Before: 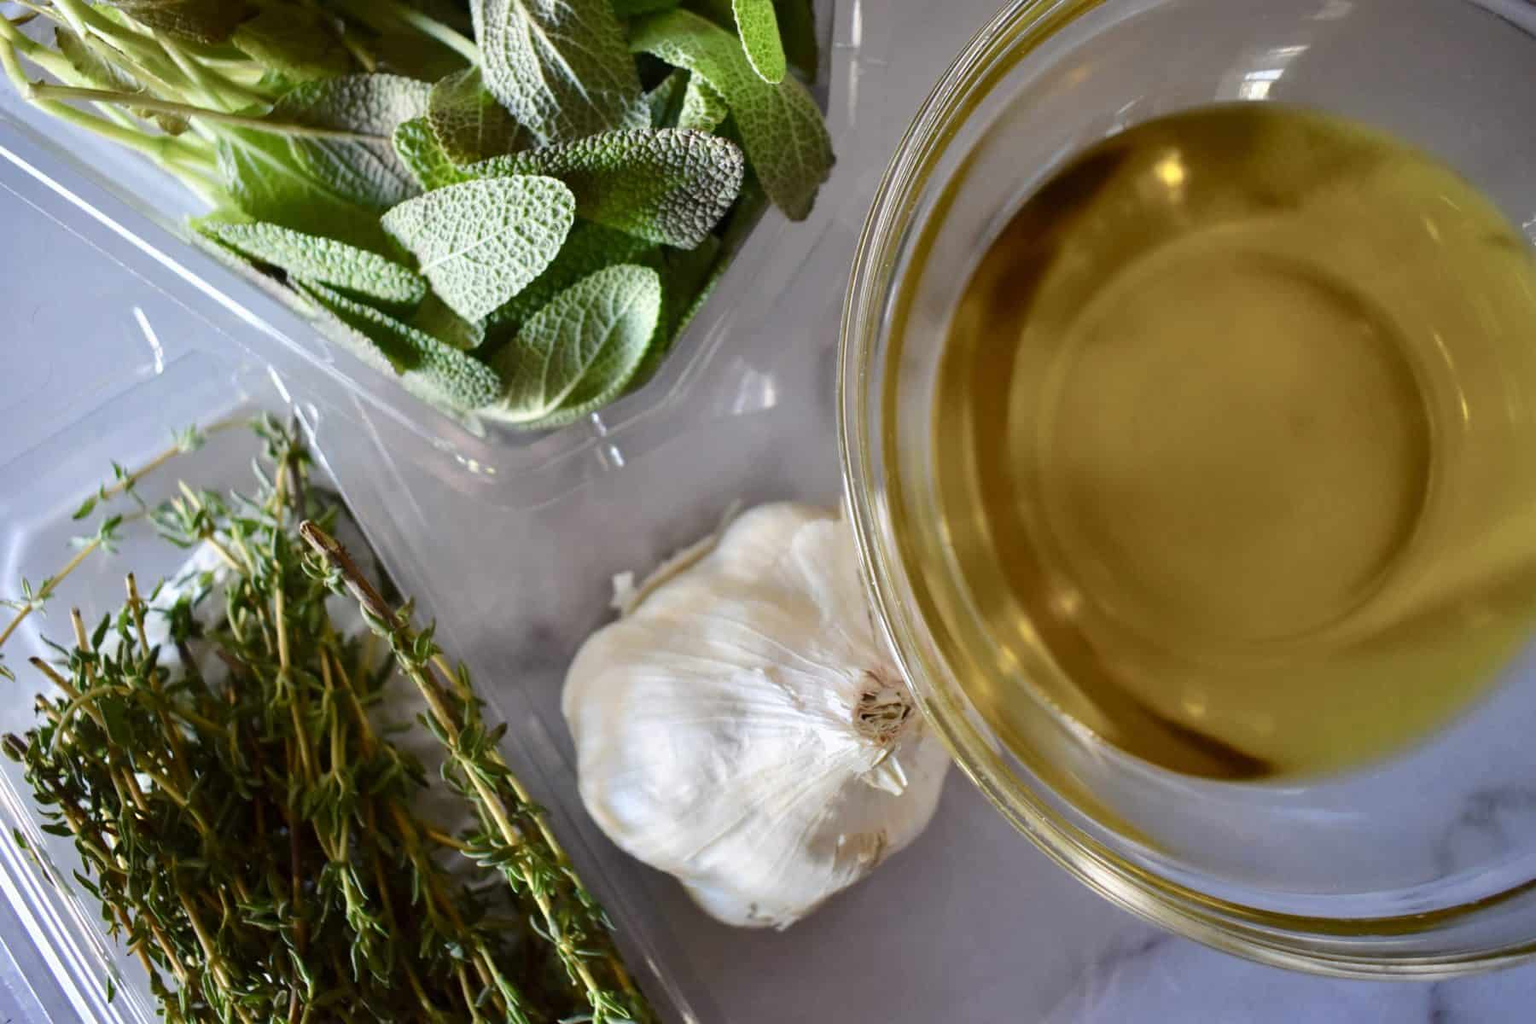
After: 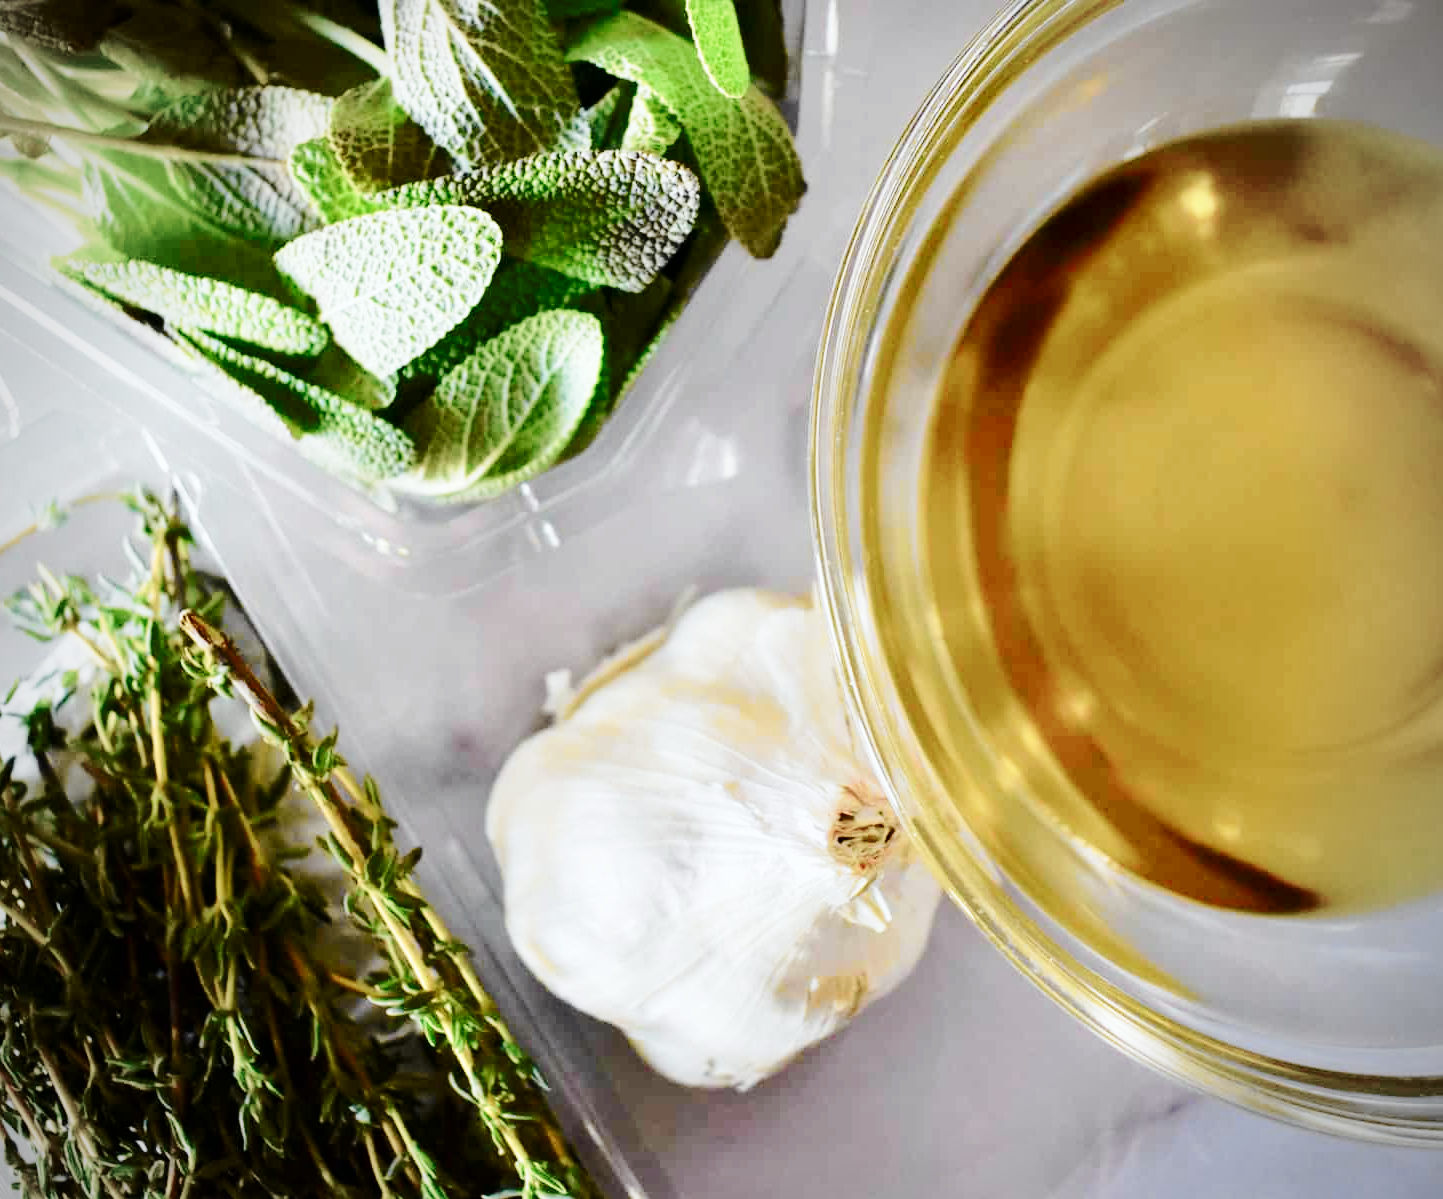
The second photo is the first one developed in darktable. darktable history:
crop and rotate: left 9.597%, right 10.195%
tone curve: curves: ch0 [(0, 0) (0.037, 0.011) (0.131, 0.108) (0.279, 0.279) (0.476, 0.554) (0.617, 0.693) (0.704, 0.77) (0.813, 0.852) (0.916, 0.924) (1, 0.993)]; ch1 [(0, 0) (0.318, 0.278) (0.444, 0.427) (0.493, 0.492) (0.508, 0.502) (0.534, 0.531) (0.562, 0.571) (0.626, 0.667) (0.746, 0.764) (1, 1)]; ch2 [(0, 0) (0.316, 0.292) (0.381, 0.37) (0.423, 0.448) (0.476, 0.492) (0.502, 0.498) (0.522, 0.518) (0.533, 0.532) (0.586, 0.631) (0.634, 0.663) (0.7, 0.7) (0.861, 0.808) (1, 0.951)], color space Lab, independent channels, preserve colors none
vignetting: on, module defaults
base curve: curves: ch0 [(0, 0) (0.028, 0.03) (0.121, 0.232) (0.46, 0.748) (0.859, 0.968) (1, 1)], preserve colors none
